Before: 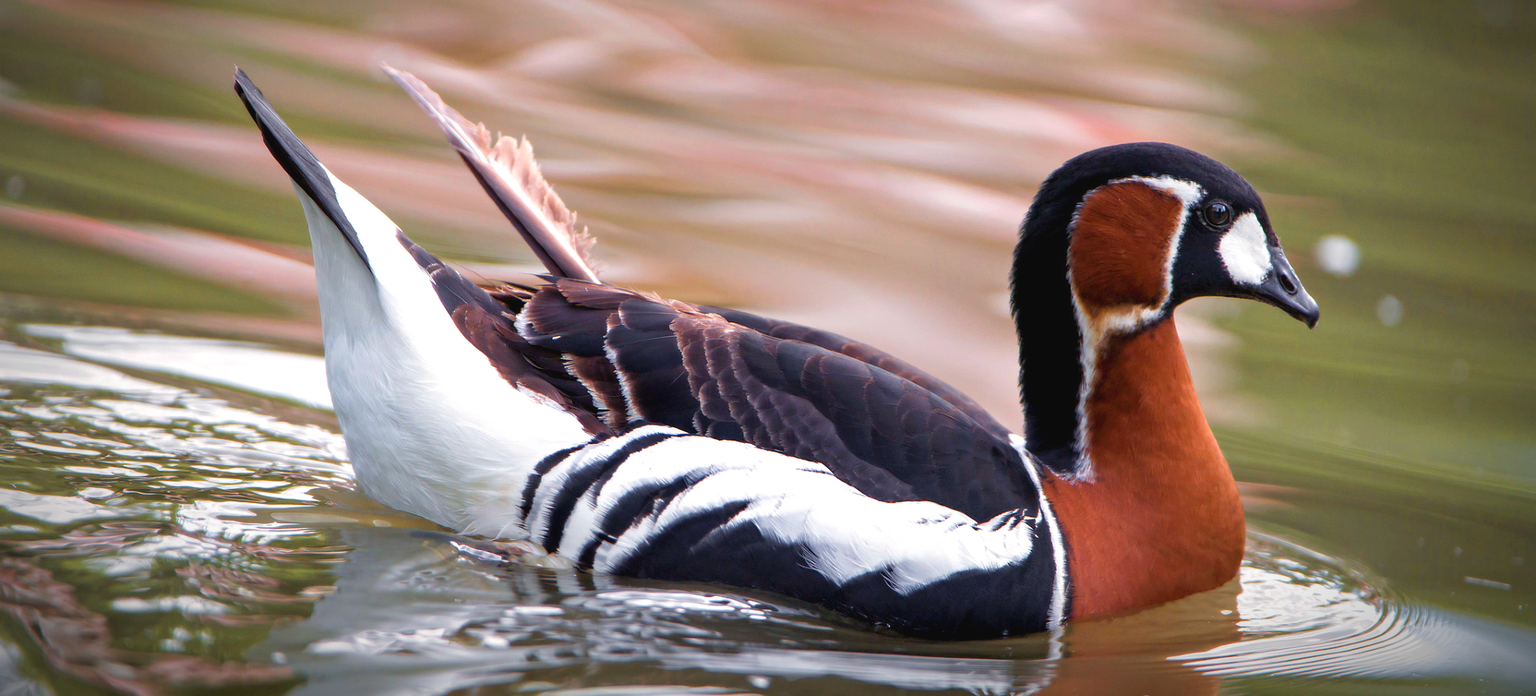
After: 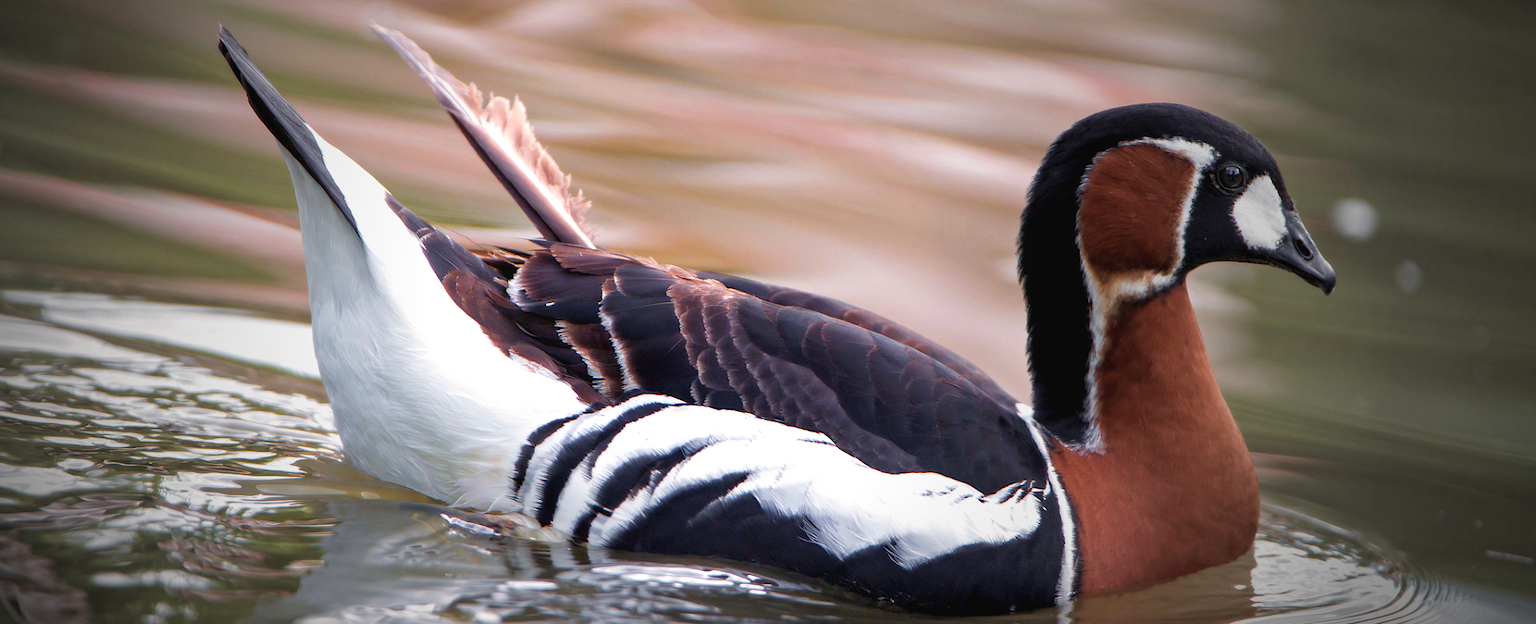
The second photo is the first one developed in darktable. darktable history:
crop: left 1.507%, top 6.147%, right 1.379%, bottom 6.637%
color correction: highlights a* -0.137, highlights b* 0.137
vignetting: fall-off start 33.76%, fall-off radius 64.94%, brightness -0.575, center (-0.12, -0.002), width/height ratio 0.959
